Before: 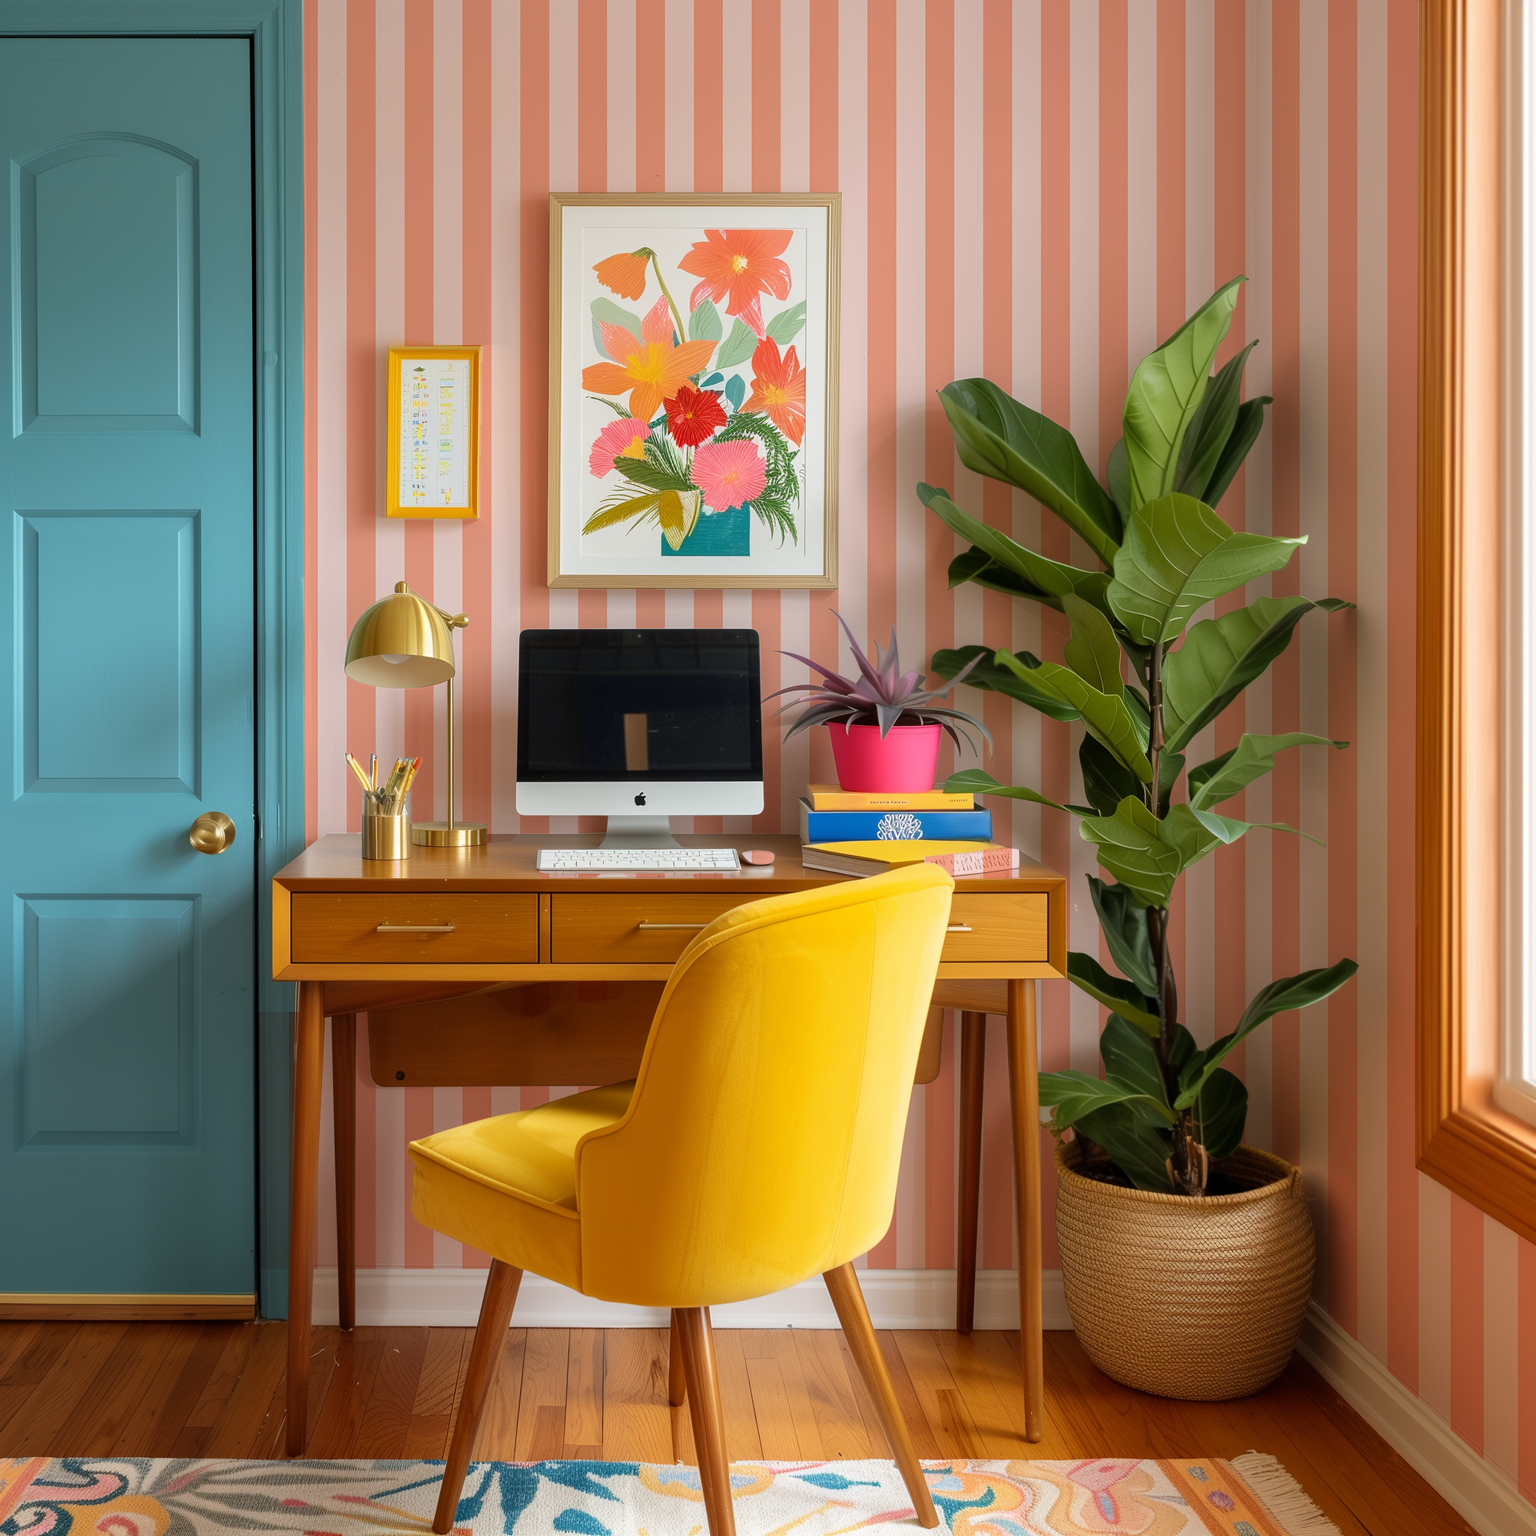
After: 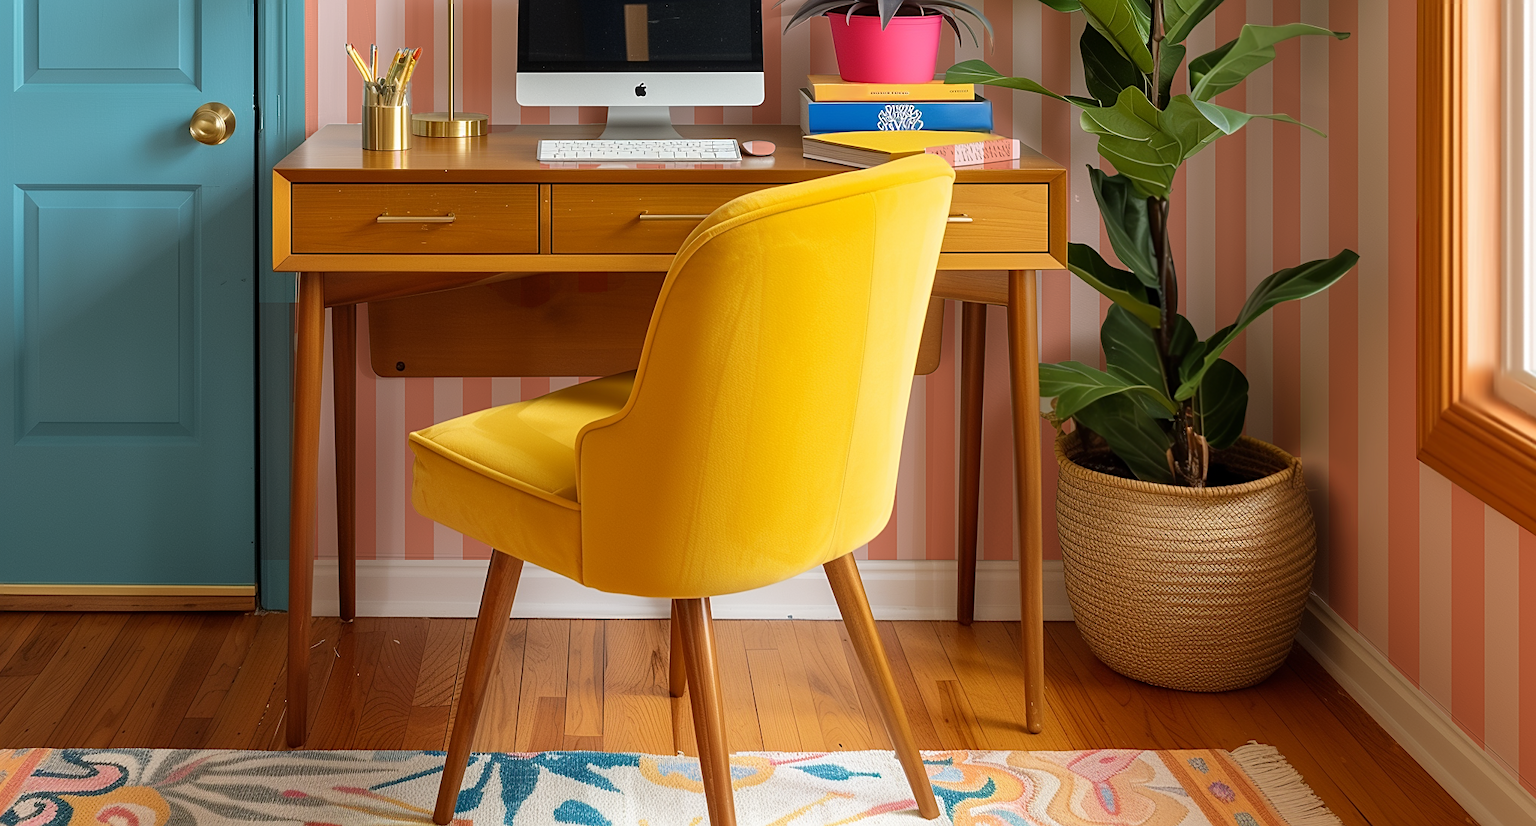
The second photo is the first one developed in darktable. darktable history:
sharpen: on, module defaults
crop and rotate: top 46.237%
